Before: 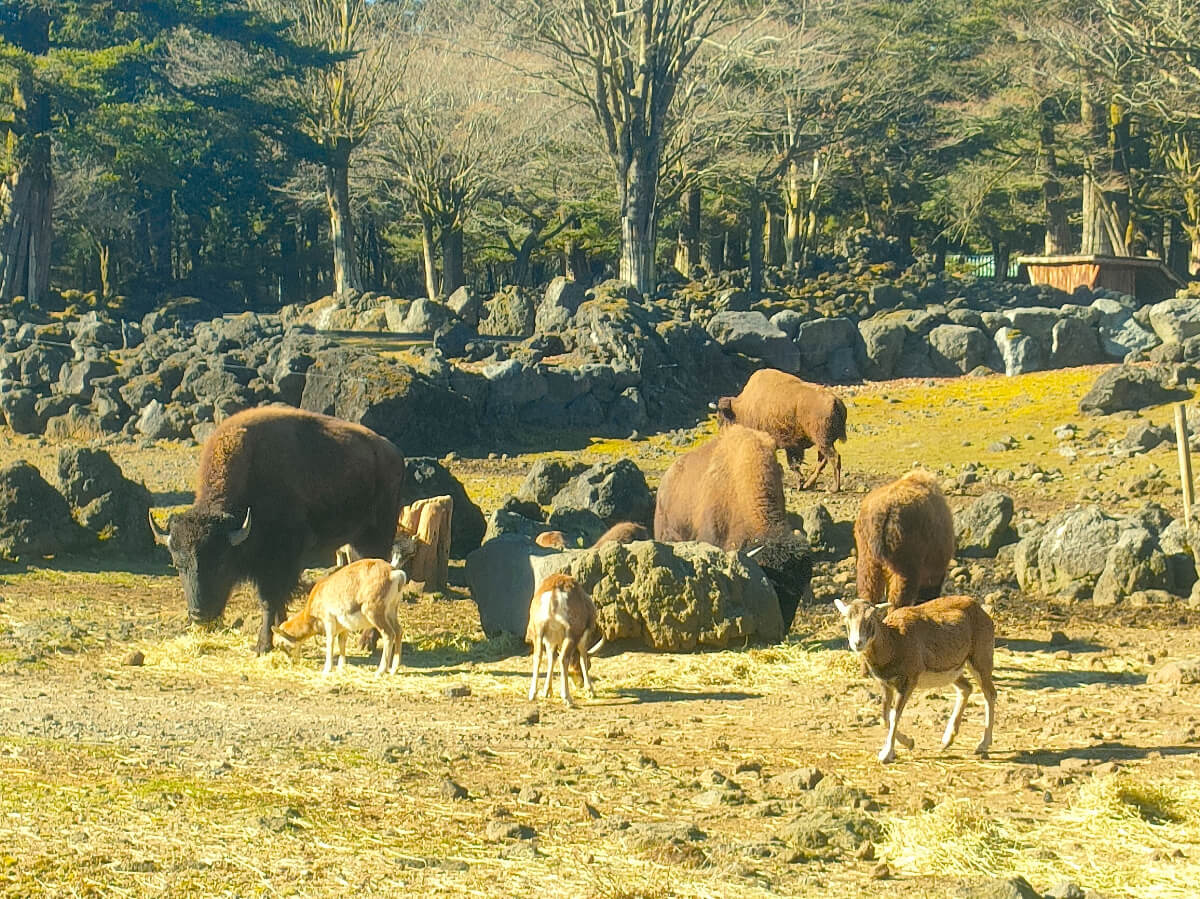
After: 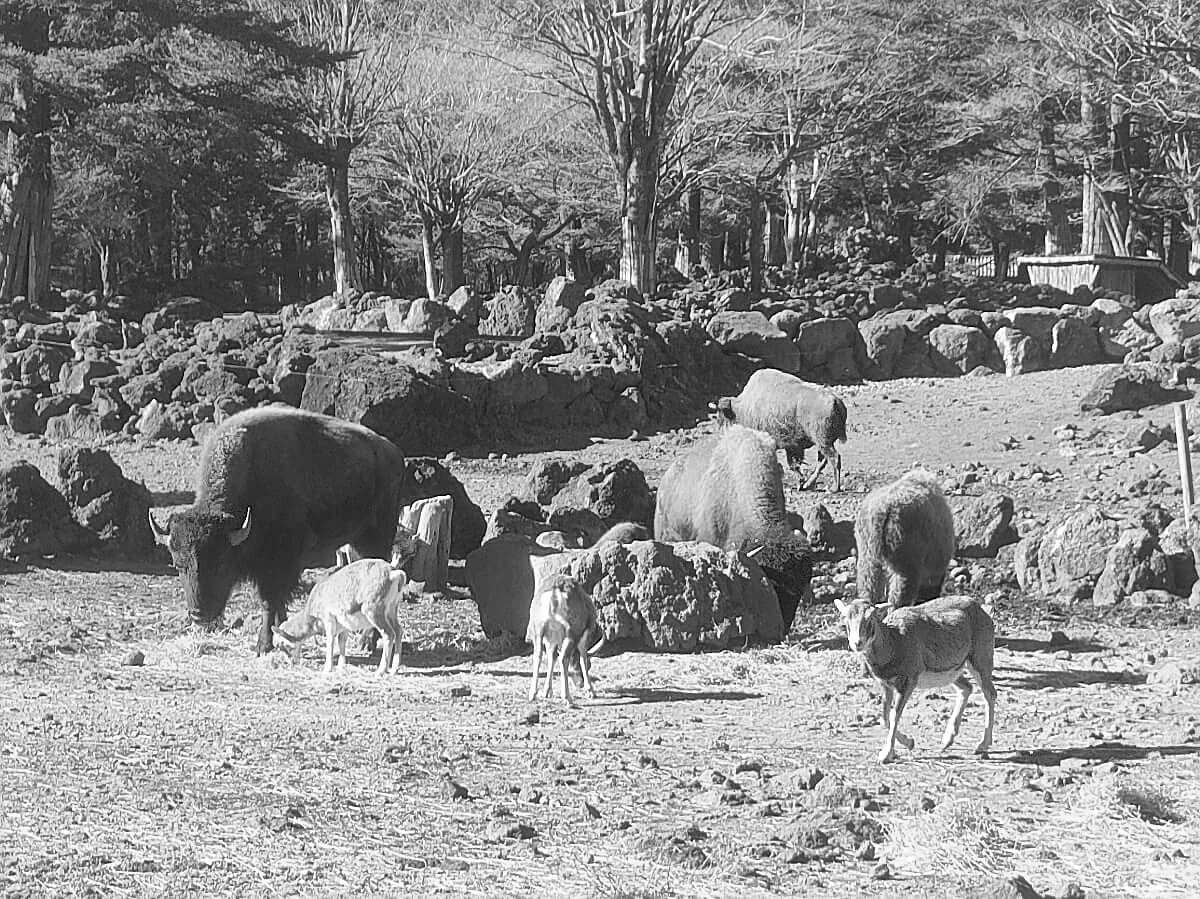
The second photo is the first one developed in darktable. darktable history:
color balance rgb: shadows lift › hue 87.51°, highlights gain › chroma 1.62%, highlights gain › hue 55.1°, global offset › chroma 0.06%, global offset › hue 253.66°, linear chroma grading › global chroma 0.5%
color zones: curves: ch0 [(0.004, 0.588) (0.116, 0.636) (0.259, 0.476) (0.423, 0.464) (0.75, 0.5)]; ch1 [(0, 0) (0.143, 0) (0.286, 0) (0.429, 0) (0.571, 0) (0.714, 0) (0.857, 0)]
sharpen: on, module defaults
